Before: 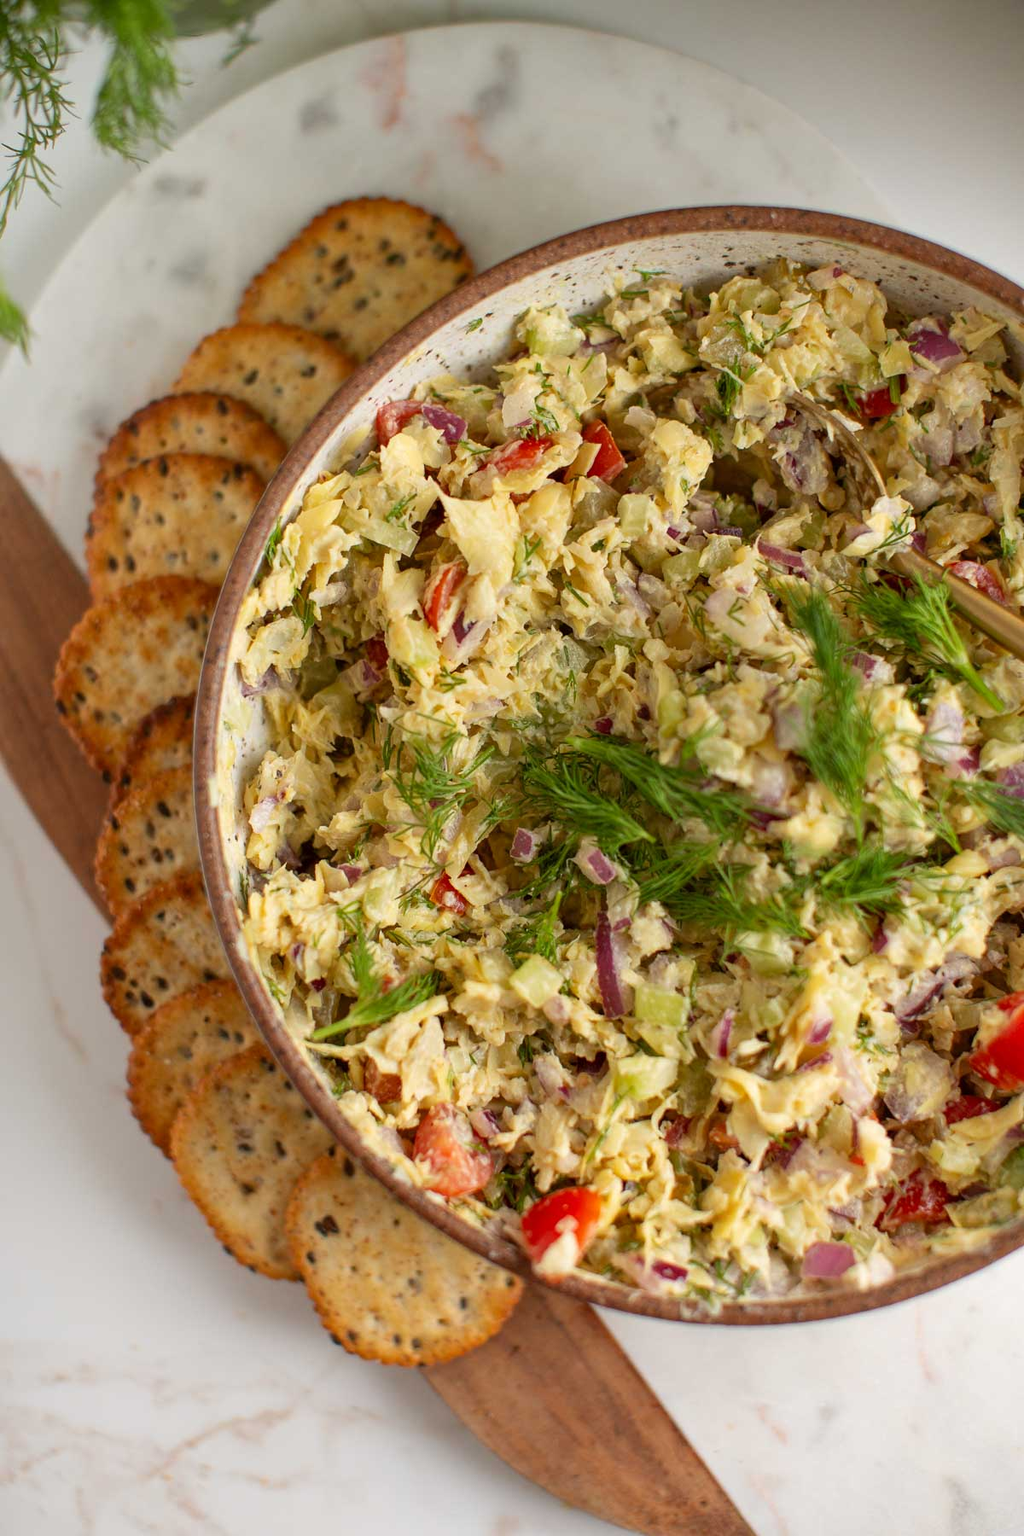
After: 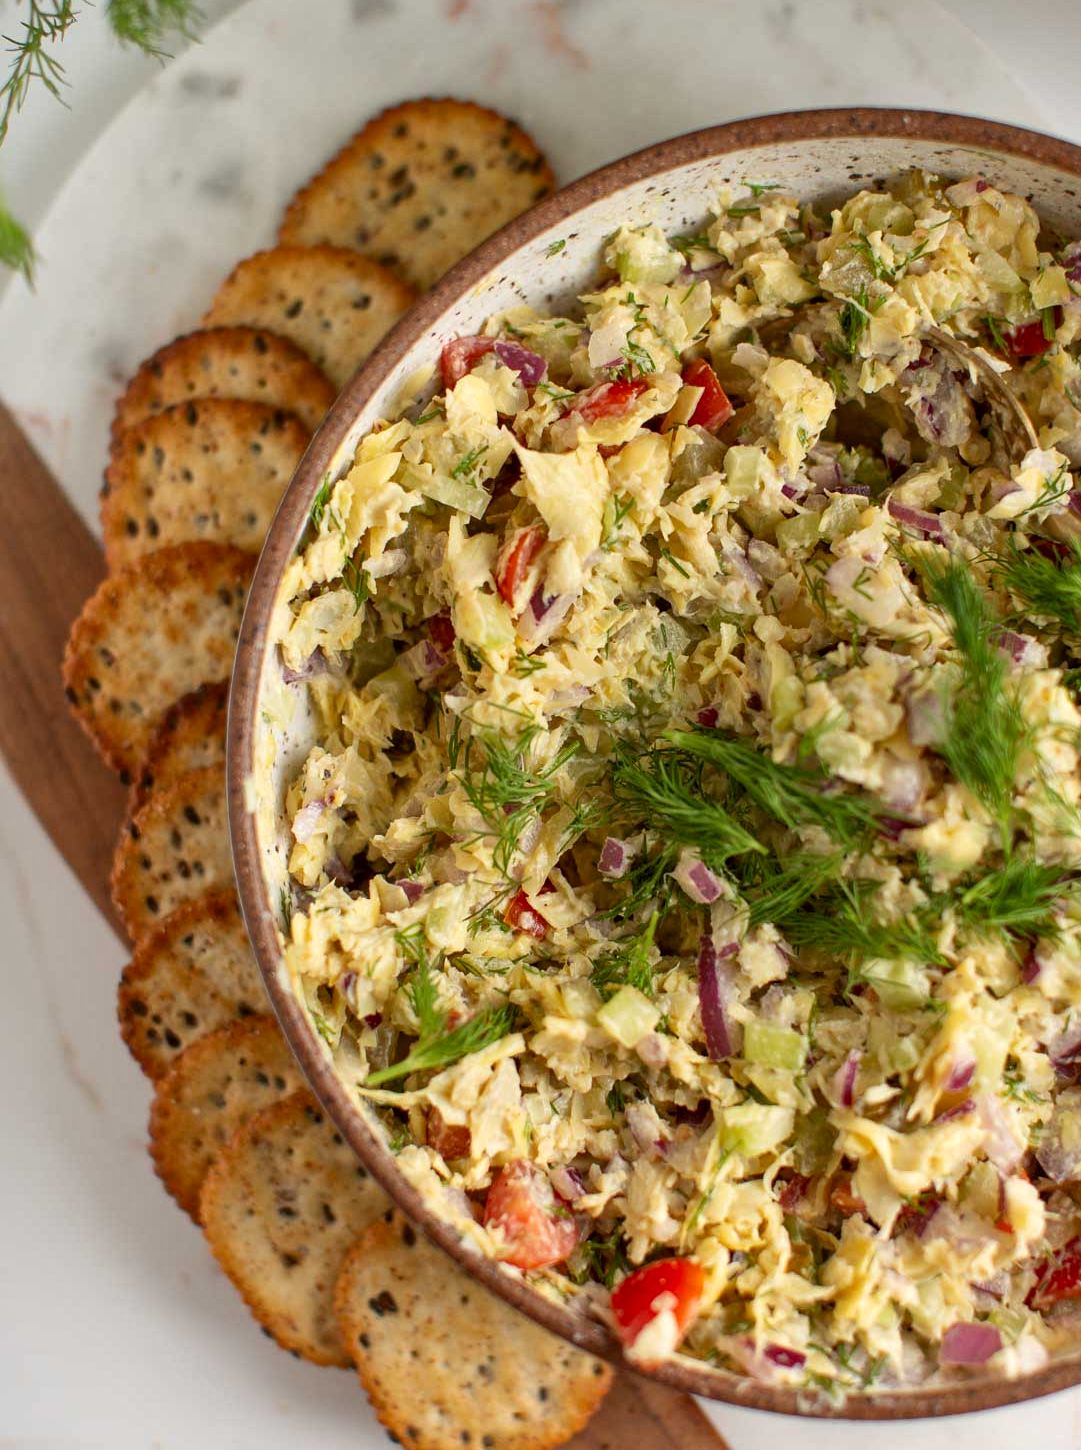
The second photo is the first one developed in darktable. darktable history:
crop: top 7.422%, right 9.849%, bottom 12.013%
local contrast: mode bilateral grid, contrast 21, coarseness 49, detail 129%, midtone range 0.2
